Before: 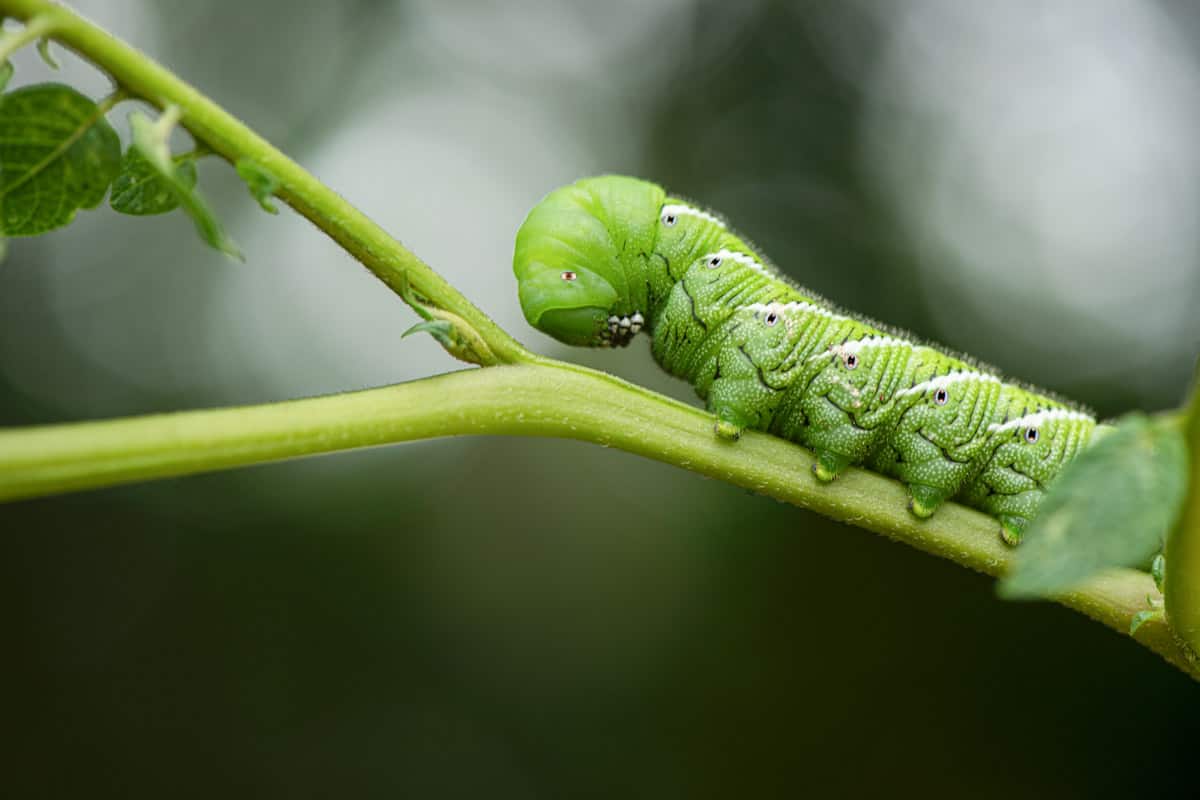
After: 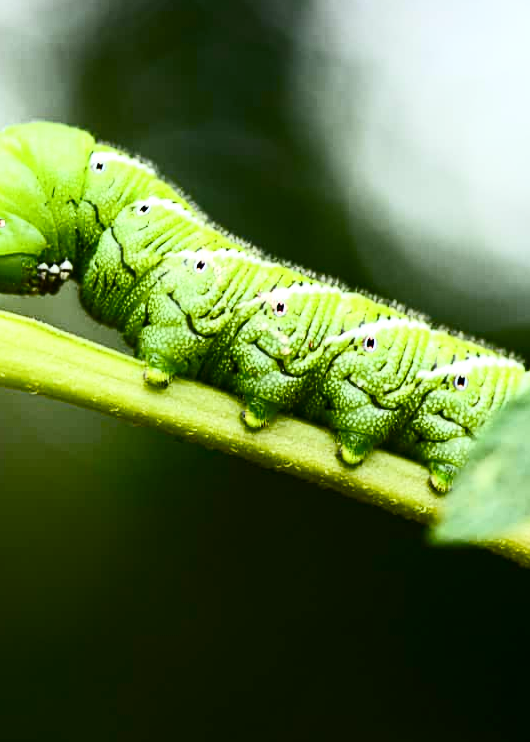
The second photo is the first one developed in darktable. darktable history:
color balance rgb: perceptual saturation grading › mid-tones 6.33%, perceptual saturation grading › shadows 72.44%, perceptual brilliance grading › highlights 11.59%, contrast 5.05%
crop: left 47.628%, top 6.643%, right 7.874%
white balance: red 0.986, blue 1.01
local contrast: mode bilateral grid, contrast 100, coarseness 100, detail 91%, midtone range 0.2
contrast brightness saturation: contrast 0.39, brightness 0.1
